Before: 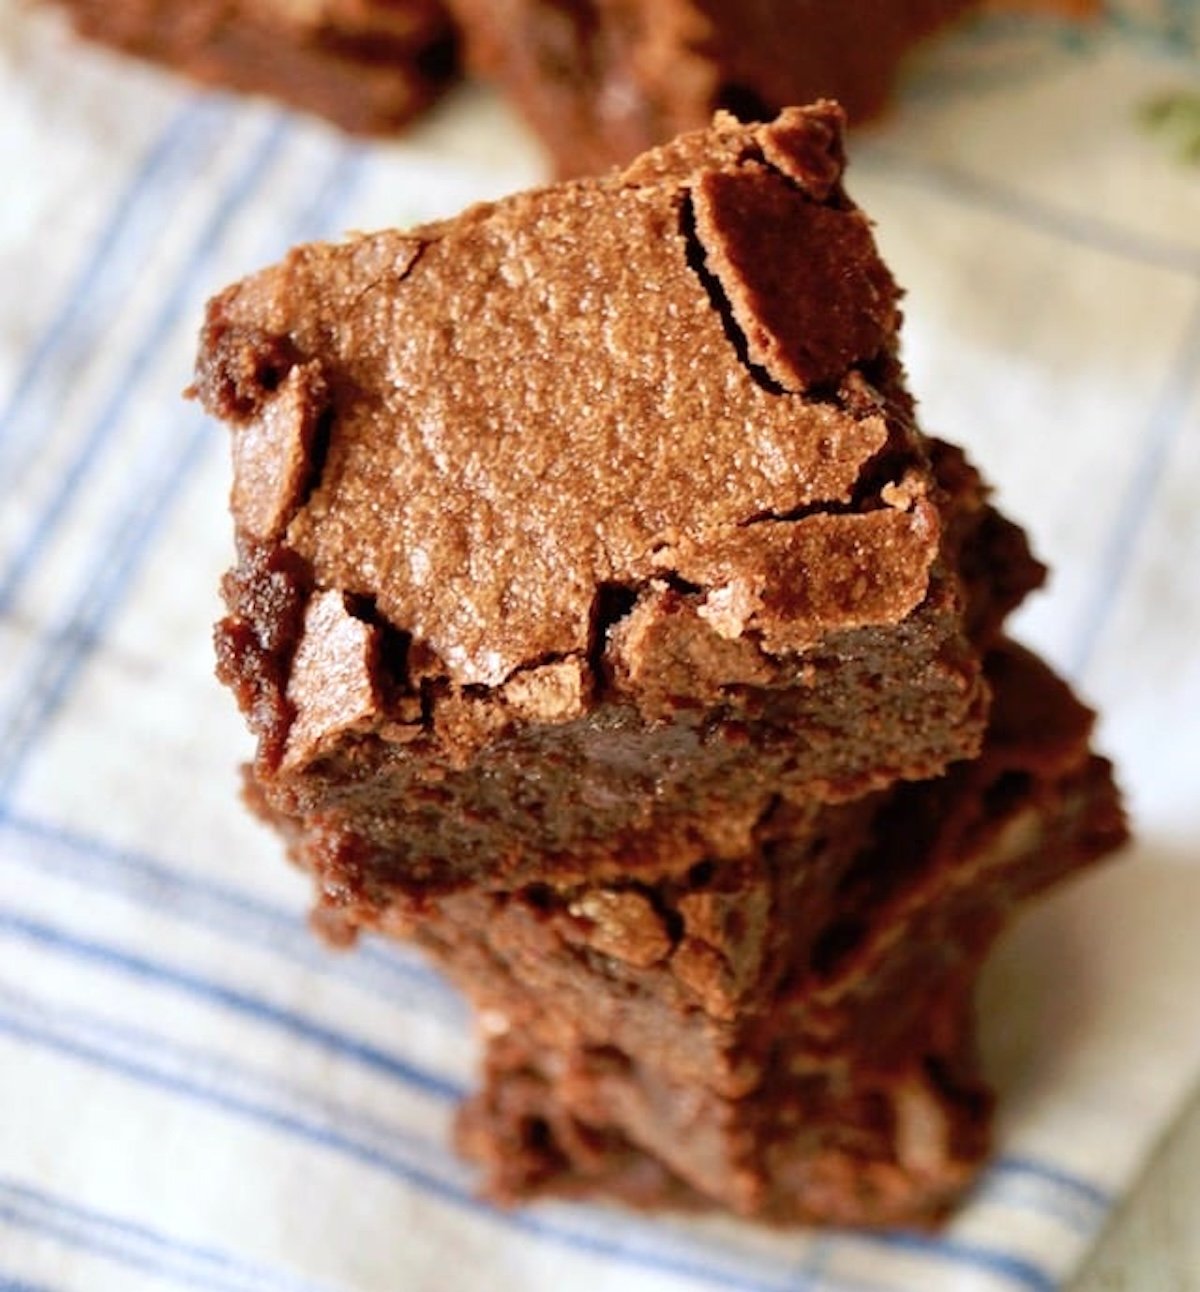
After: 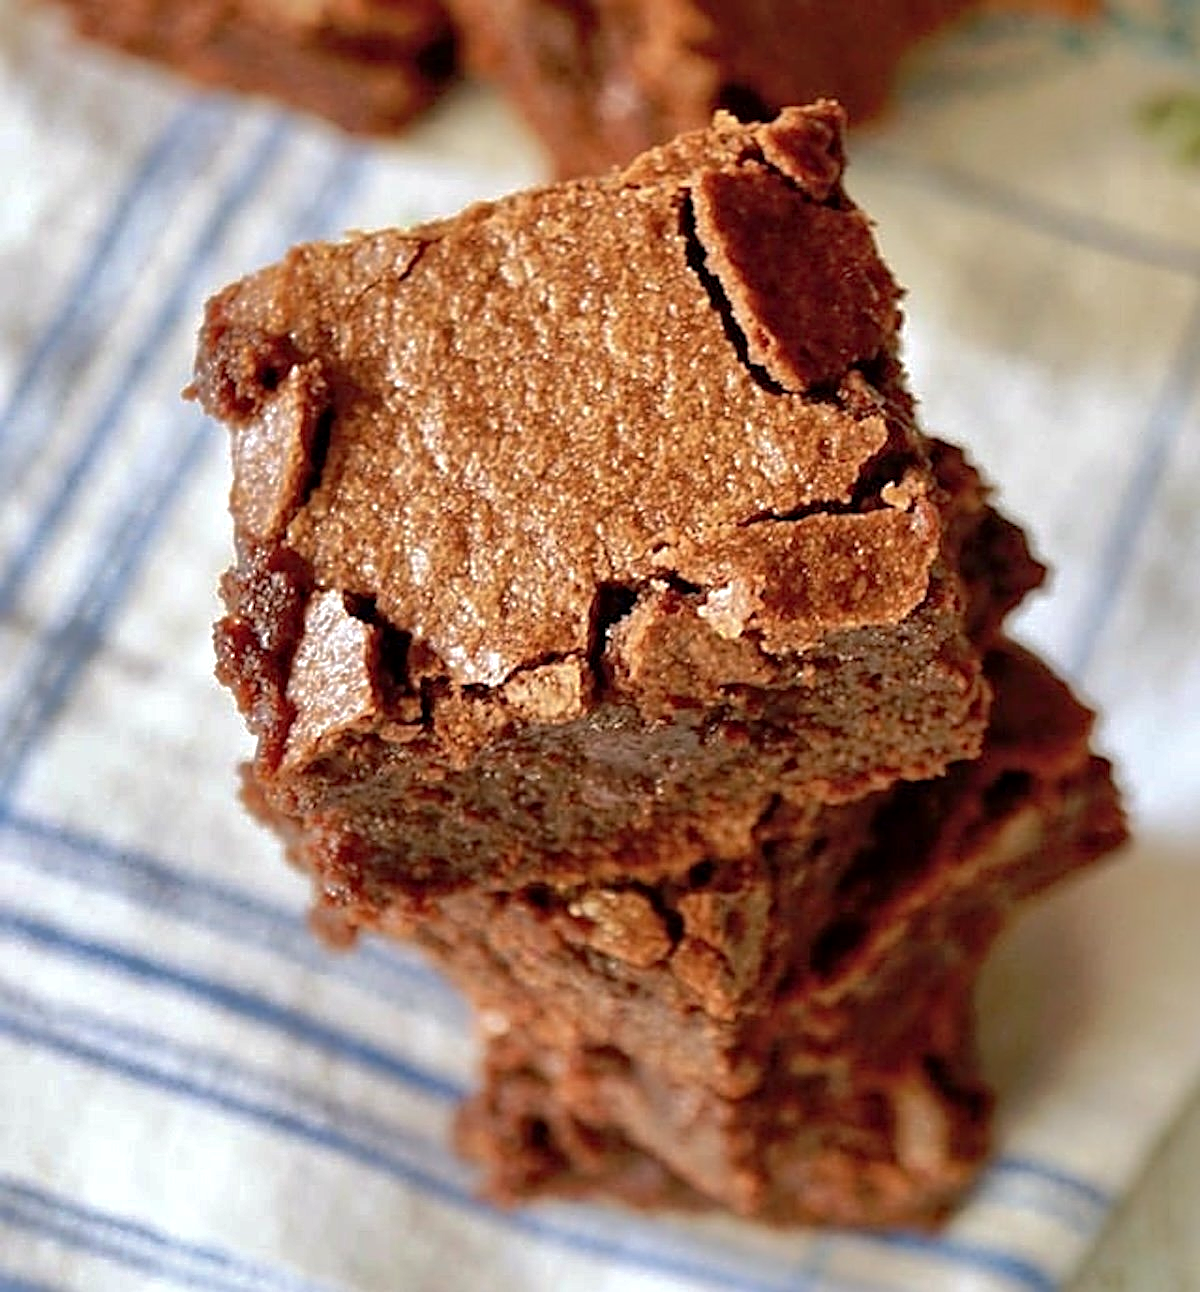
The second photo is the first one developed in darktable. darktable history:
sharpen: radius 2.813, amount 0.73
shadows and highlights: highlights -59.8
local contrast: highlights 106%, shadows 100%, detail 119%, midtone range 0.2
